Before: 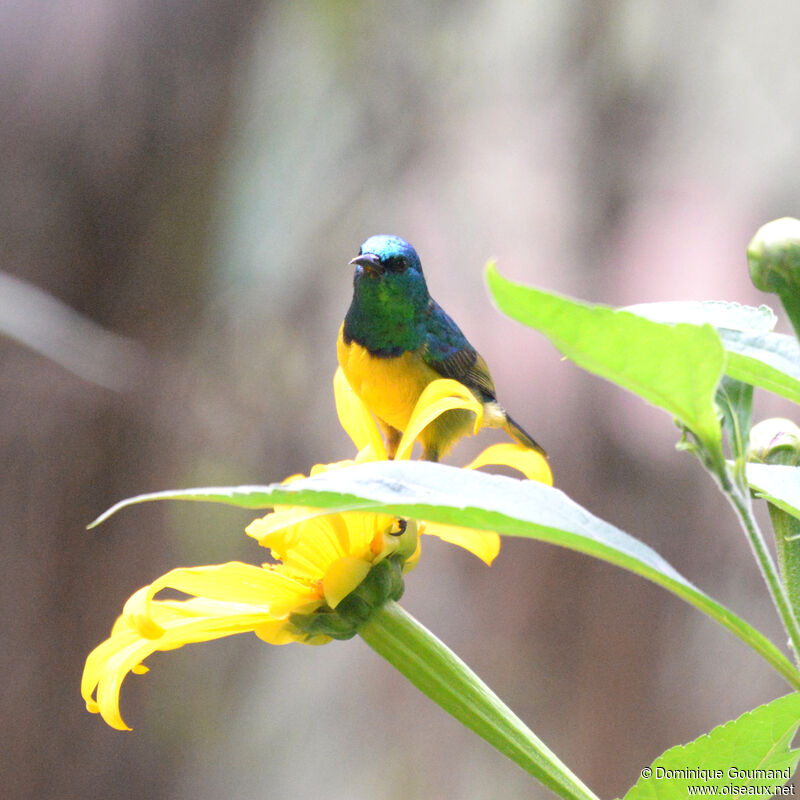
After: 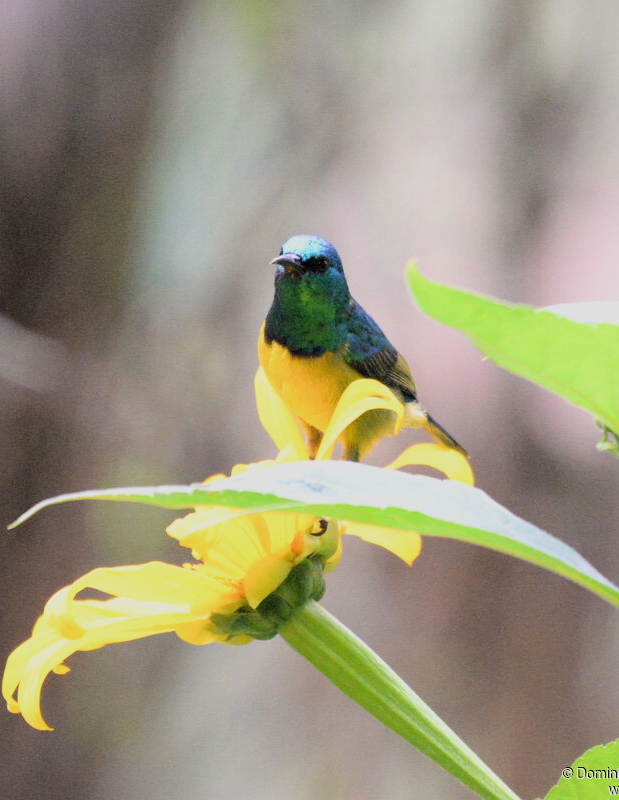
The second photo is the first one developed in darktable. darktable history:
filmic rgb: black relative exposure -7.75 EV, white relative exposure 4.4 EV, threshold 3 EV, hardness 3.76, latitude 50%, contrast 1.1, color science v5 (2021), contrast in shadows safe, contrast in highlights safe, enable highlight reconstruction true
crop: left 9.88%, right 12.664%
